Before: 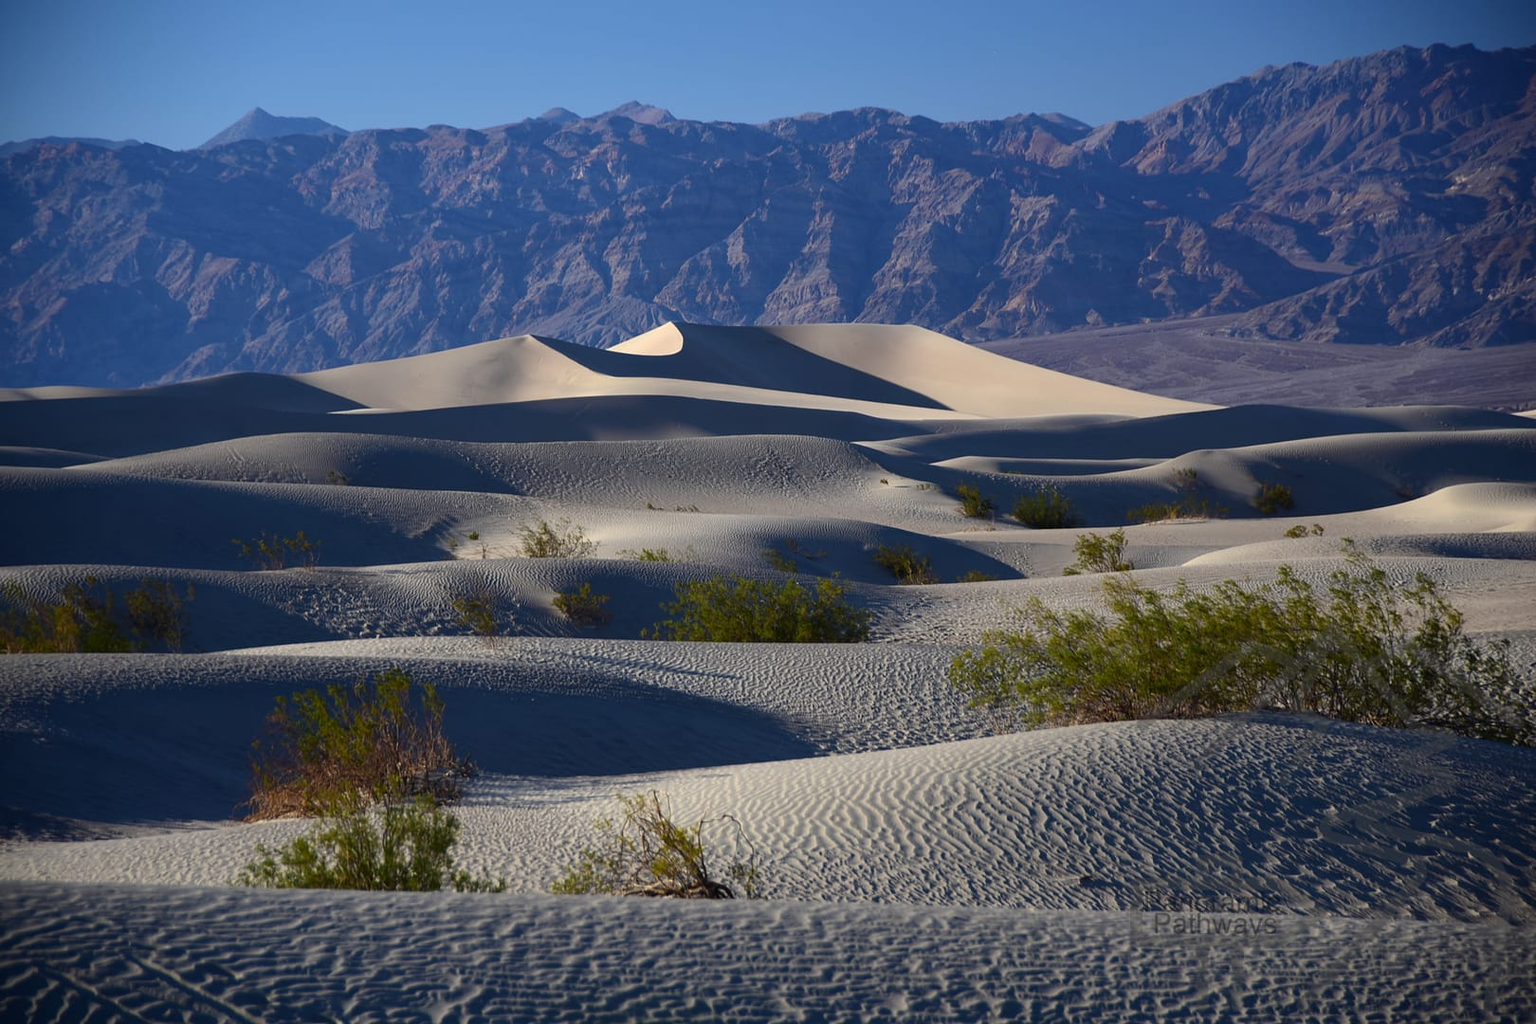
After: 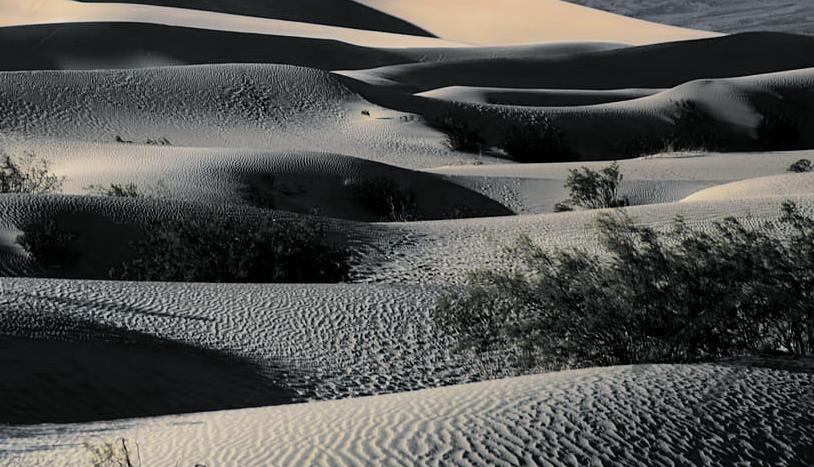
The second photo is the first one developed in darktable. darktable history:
filmic rgb: black relative exposure -5 EV, white relative exposure 3.5 EV, hardness 3.19, contrast 1.4, highlights saturation mix -50%
split-toning: shadows › hue 190.8°, shadows › saturation 0.05, highlights › hue 54°, highlights › saturation 0.05, compress 0%
crop: left 35.03%, top 36.625%, right 14.663%, bottom 20.057%
color balance rgb: linear chroma grading › global chroma 15%, perceptual saturation grading › global saturation 30%
